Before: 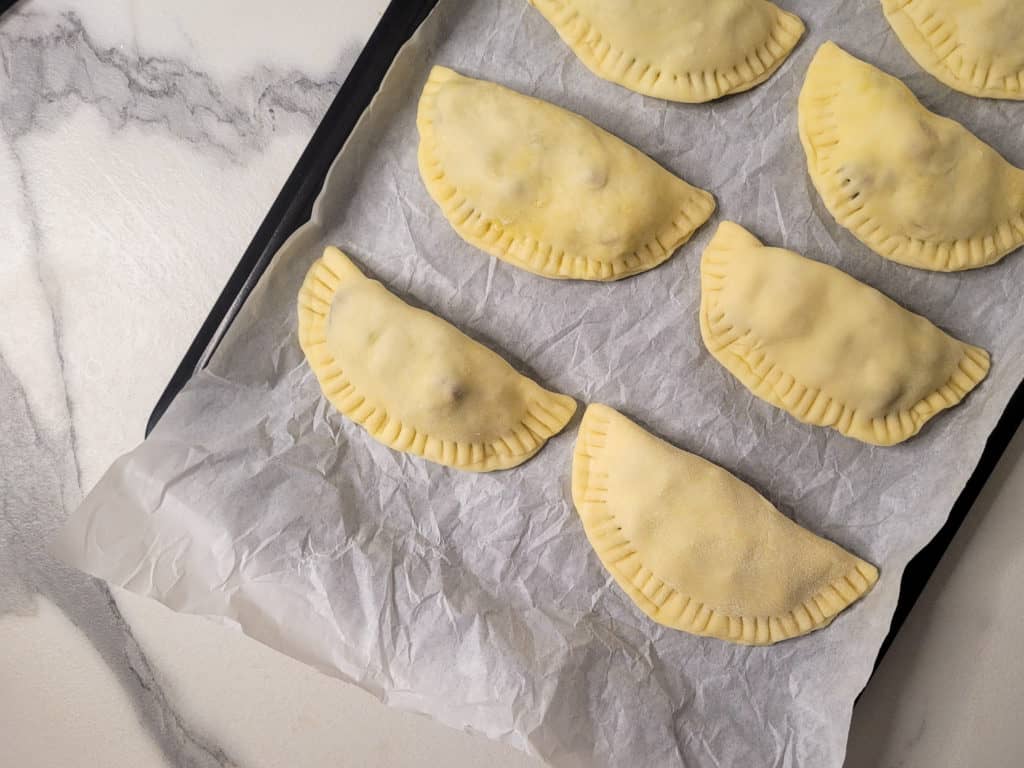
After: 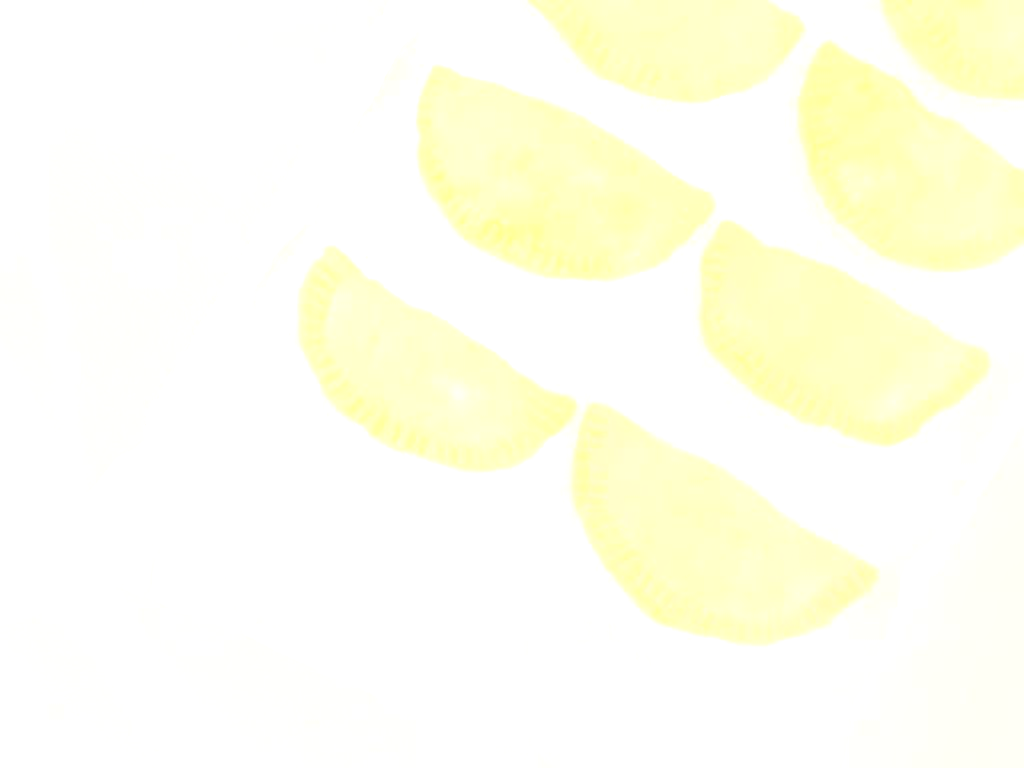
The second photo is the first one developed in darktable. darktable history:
local contrast: mode bilateral grid, contrast 20, coarseness 50, detail 120%, midtone range 0.2
color zones: curves: ch0 [(0.25, 0.5) (0.423, 0.5) (0.443, 0.5) (0.521, 0.756) (0.568, 0.5) (0.576, 0.5) (0.75, 0.5)]; ch1 [(0.25, 0.5) (0.423, 0.5) (0.443, 0.5) (0.539, 0.873) (0.624, 0.565) (0.631, 0.5) (0.75, 0.5)]
bloom: size 70%, threshold 25%, strength 70%
